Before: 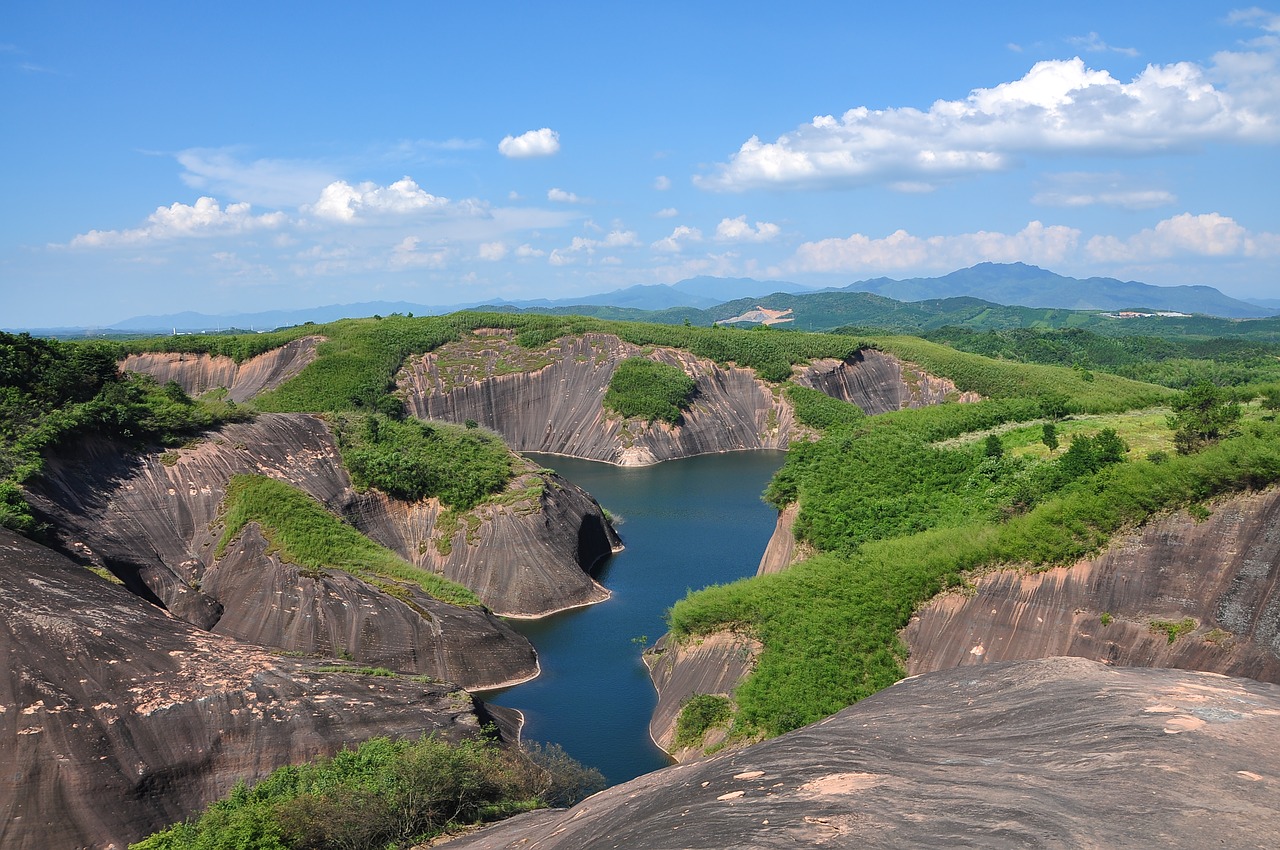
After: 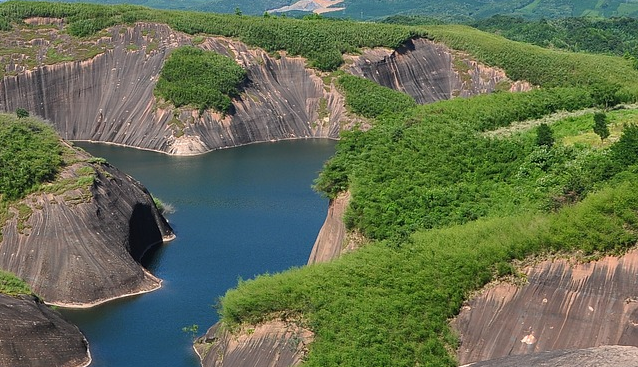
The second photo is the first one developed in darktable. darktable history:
crop: left 35.154%, top 36.622%, right 14.99%, bottom 20.086%
